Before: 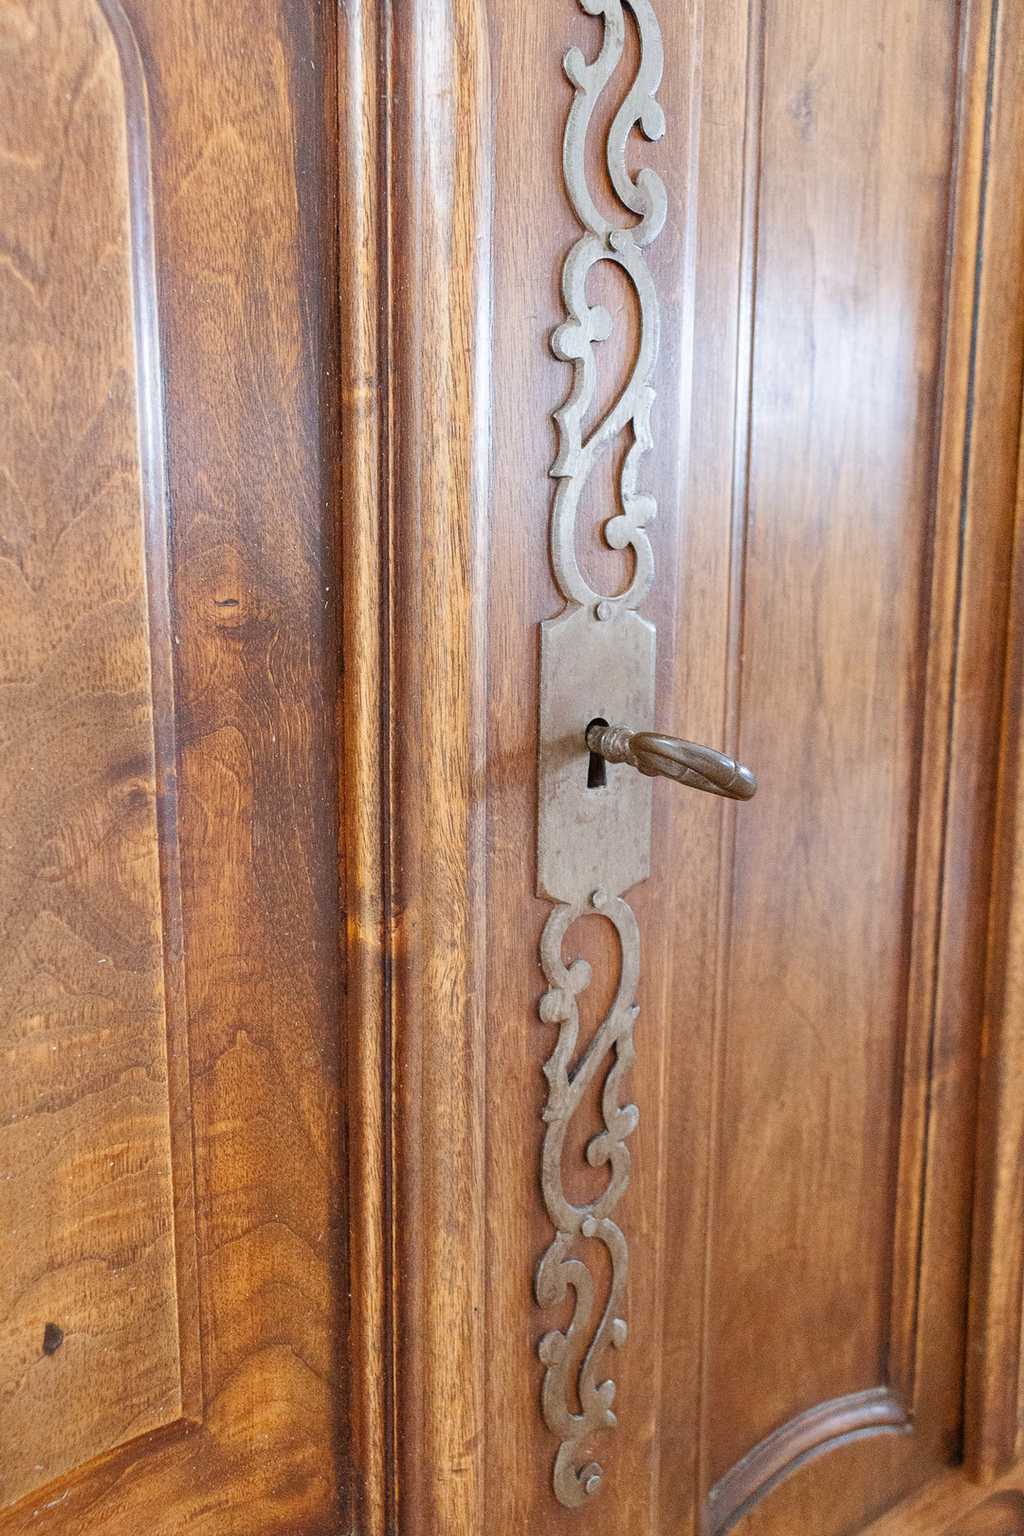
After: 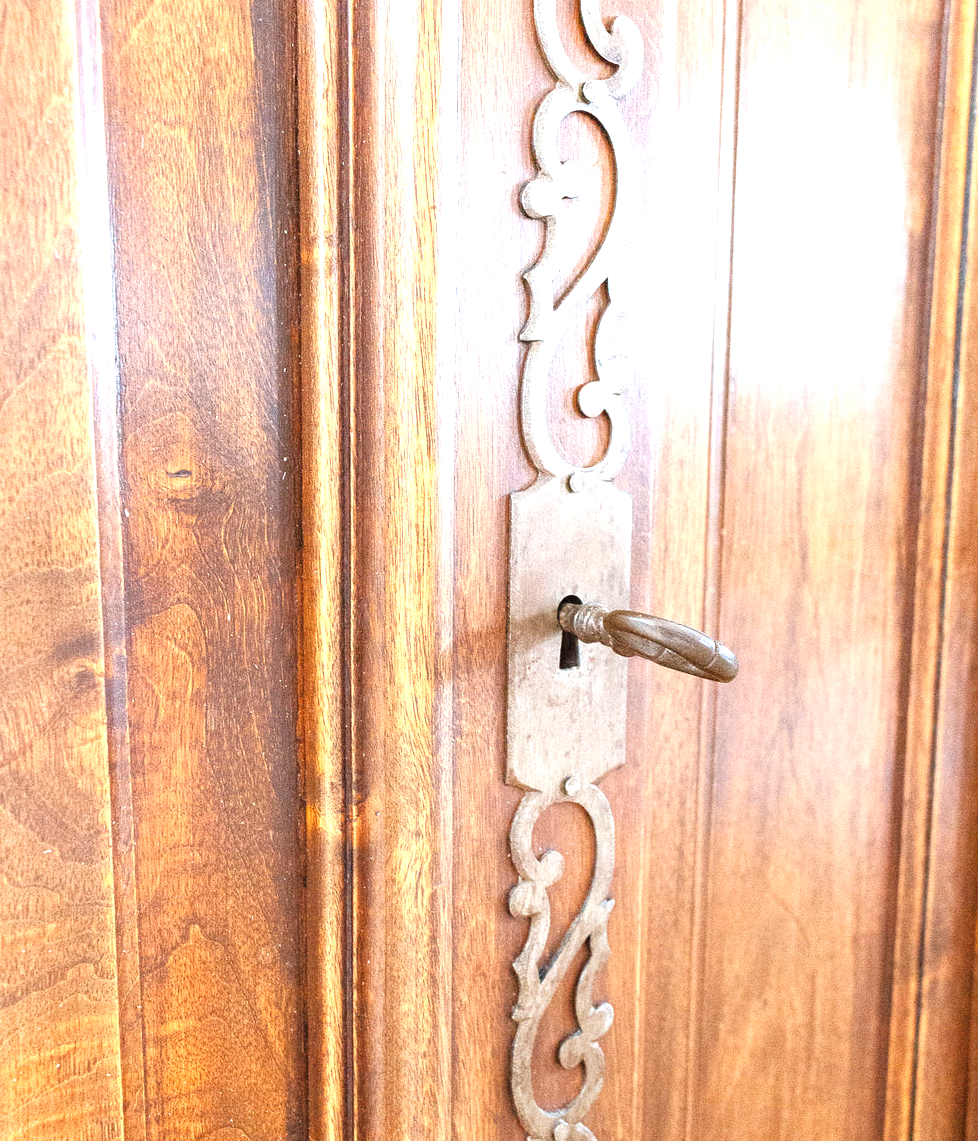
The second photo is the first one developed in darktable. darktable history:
crop: left 5.564%, top 10.029%, right 3.794%, bottom 19.514%
exposure: exposure 1.14 EV, compensate exposure bias true, compensate highlight preservation false
